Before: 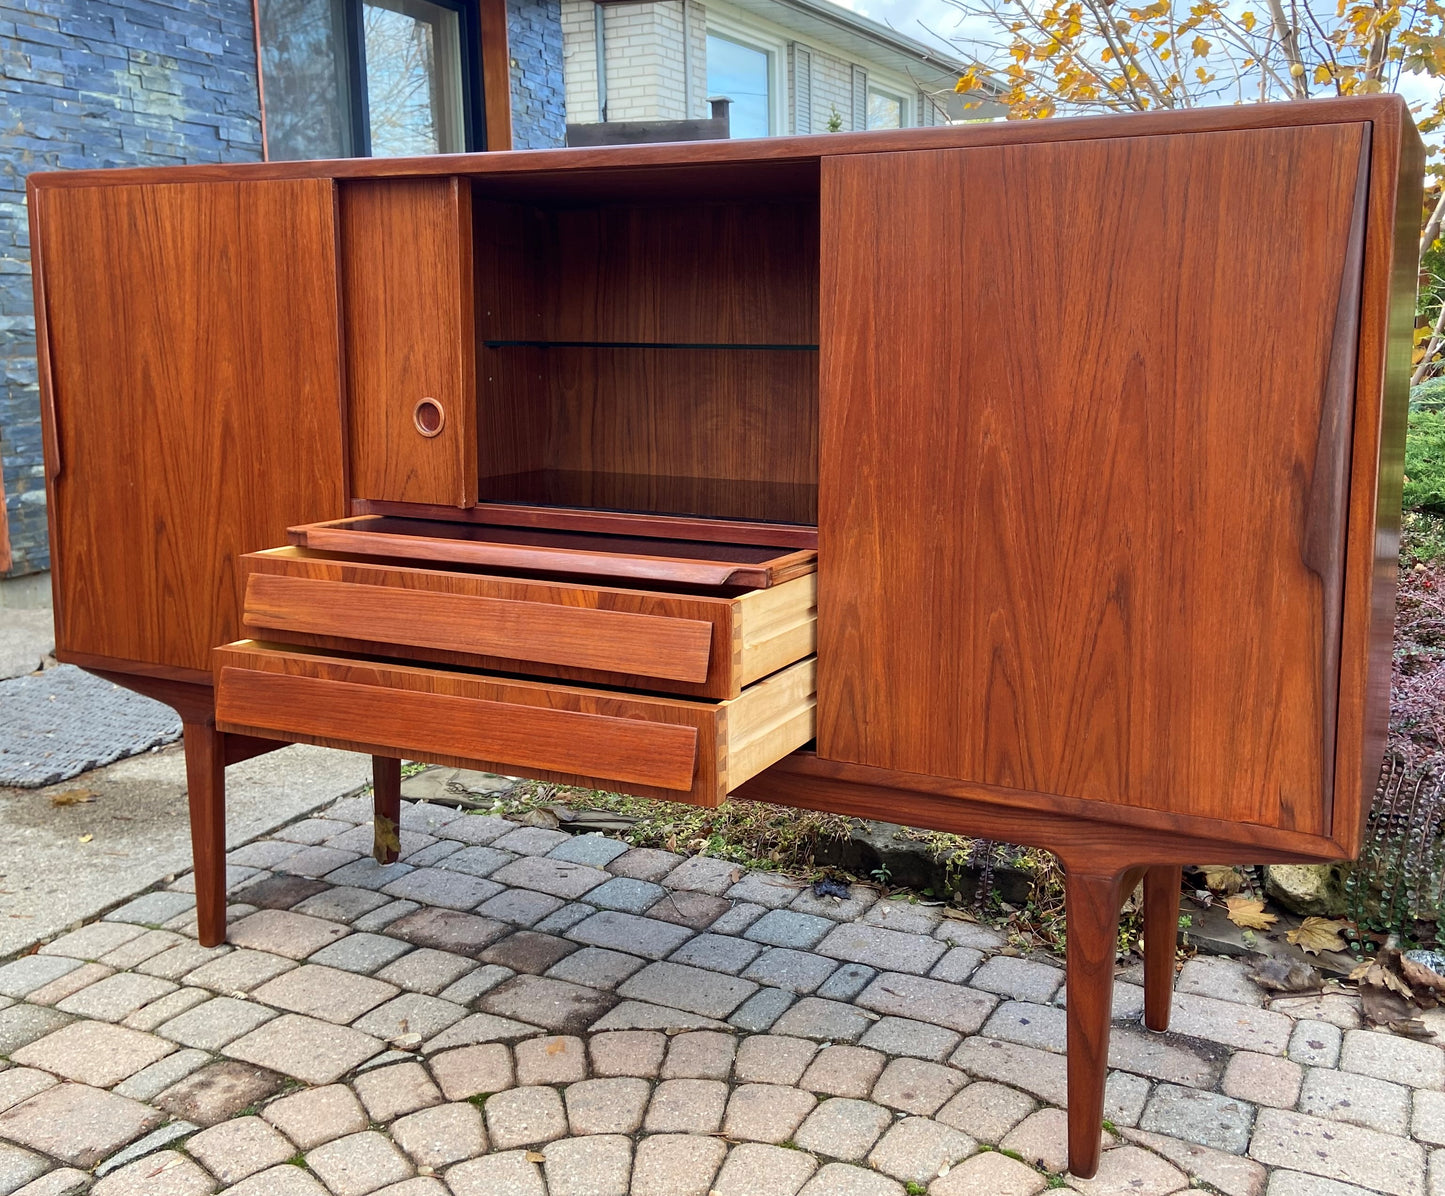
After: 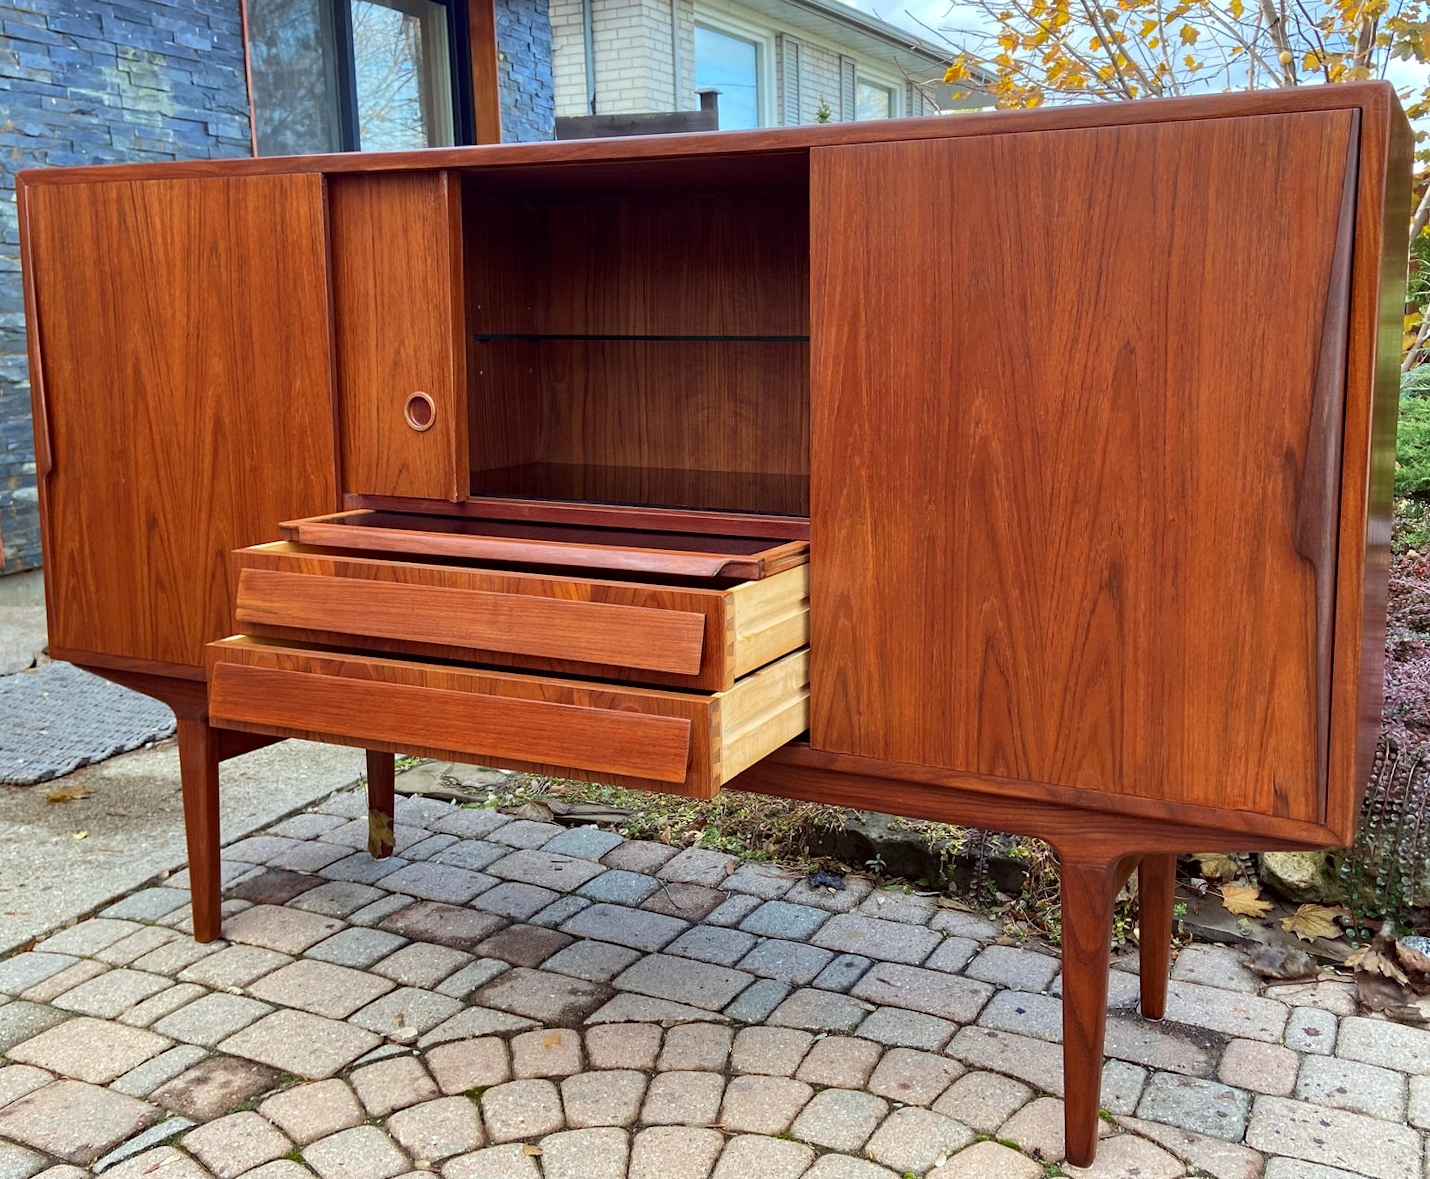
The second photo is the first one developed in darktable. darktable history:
haze removal: compatibility mode true, adaptive false
color correction: highlights a* -2.73, highlights b* -2.09, shadows a* 2.41, shadows b* 2.73
rotate and perspective: rotation -0.45°, automatic cropping original format, crop left 0.008, crop right 0.992, crop top 0.012, crop bottom 0.988
